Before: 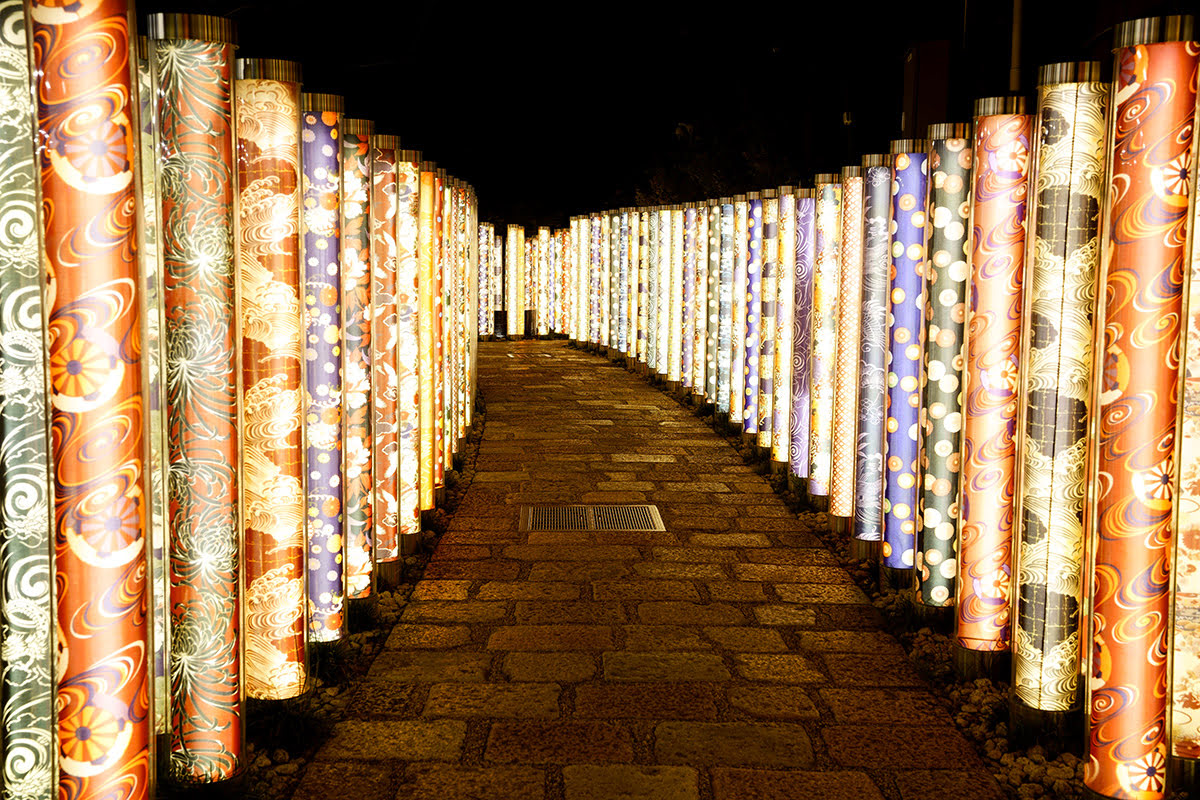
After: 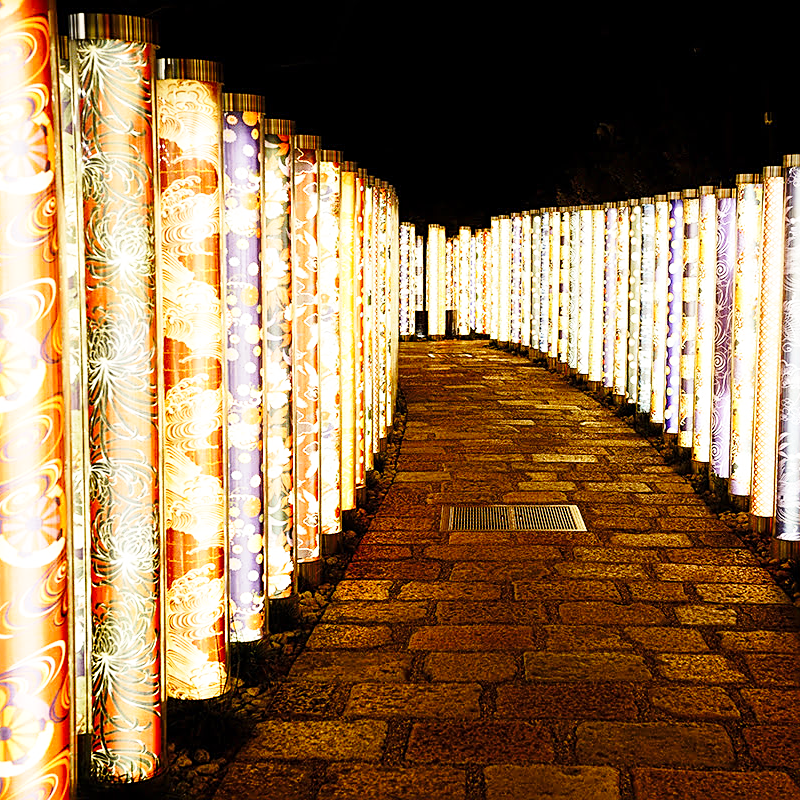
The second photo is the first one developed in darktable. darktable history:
crop and rotate: left 6.617%, right 26.717%
sharpen: radius 1.967
base curve: curves: ch0 [(0, 0) (0.028, 0.03) (0.121, 0.232) (0.46, 0.748) (0.859, 0.968) (1, 1)], preserve colors none
